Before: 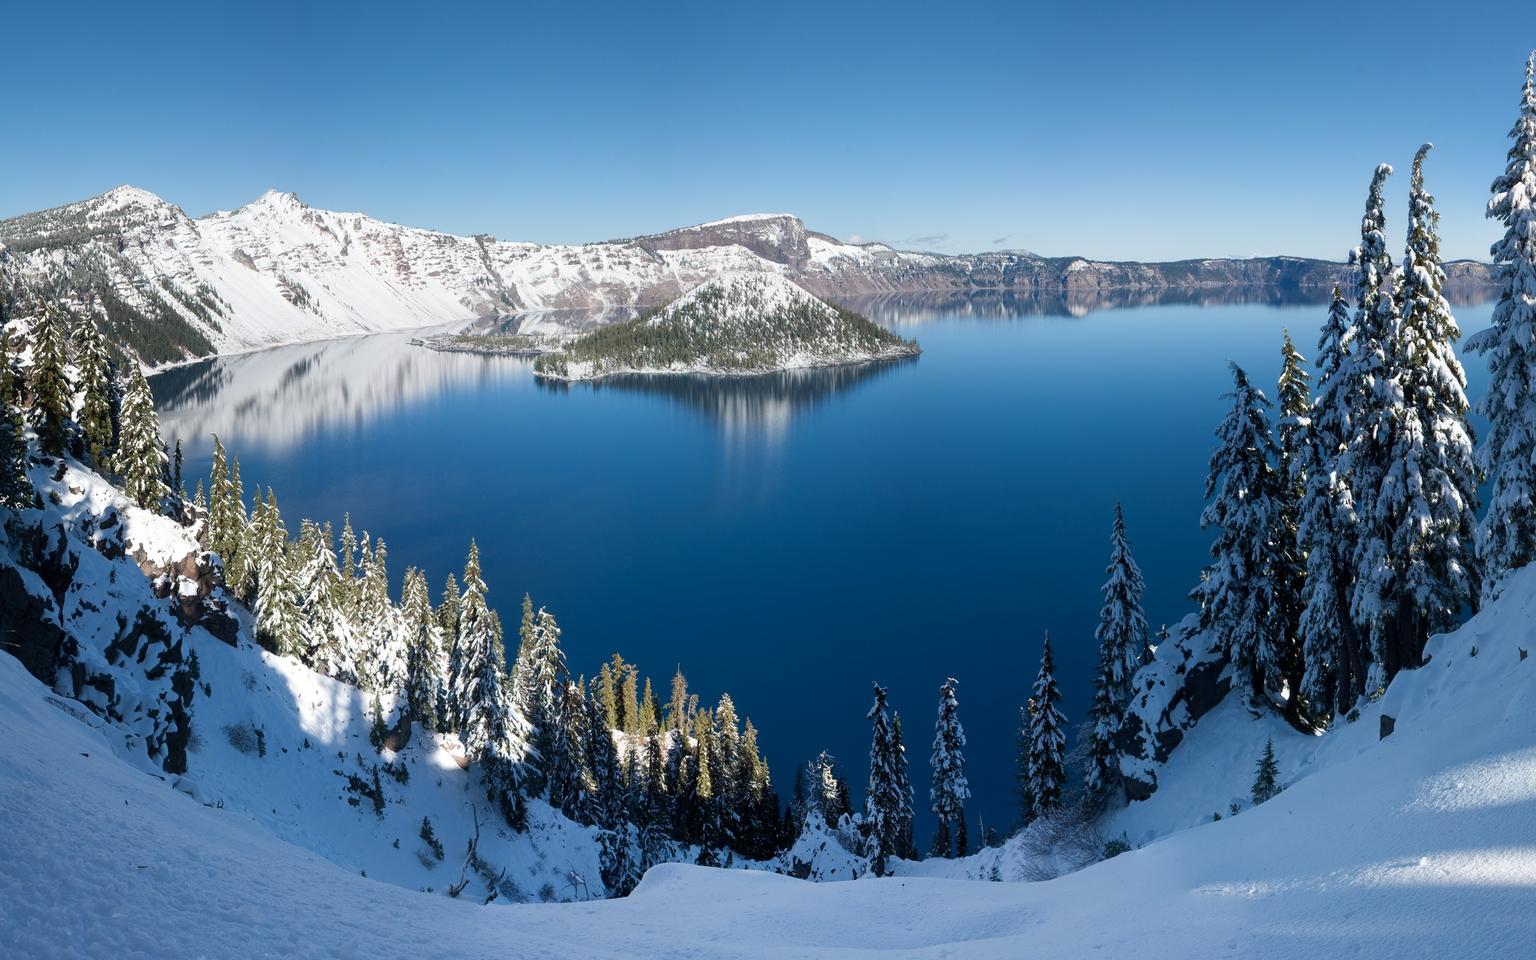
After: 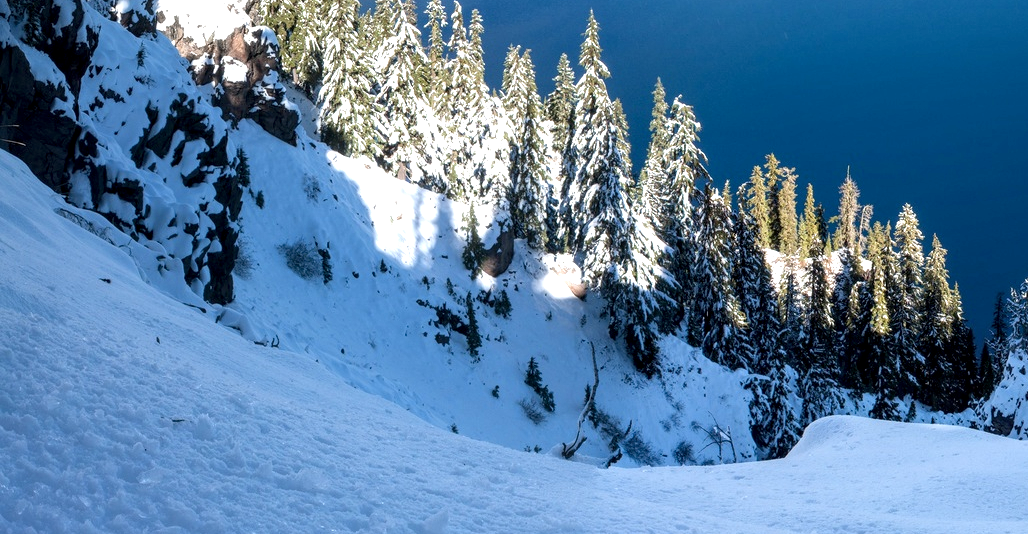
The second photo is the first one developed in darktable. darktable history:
crop and rotate: top 55.263%, right 46.417%, bottom 0.192%
exposure: exposure 0.671 EV, compensate highlight preservation false
local contrast: detail 142%
